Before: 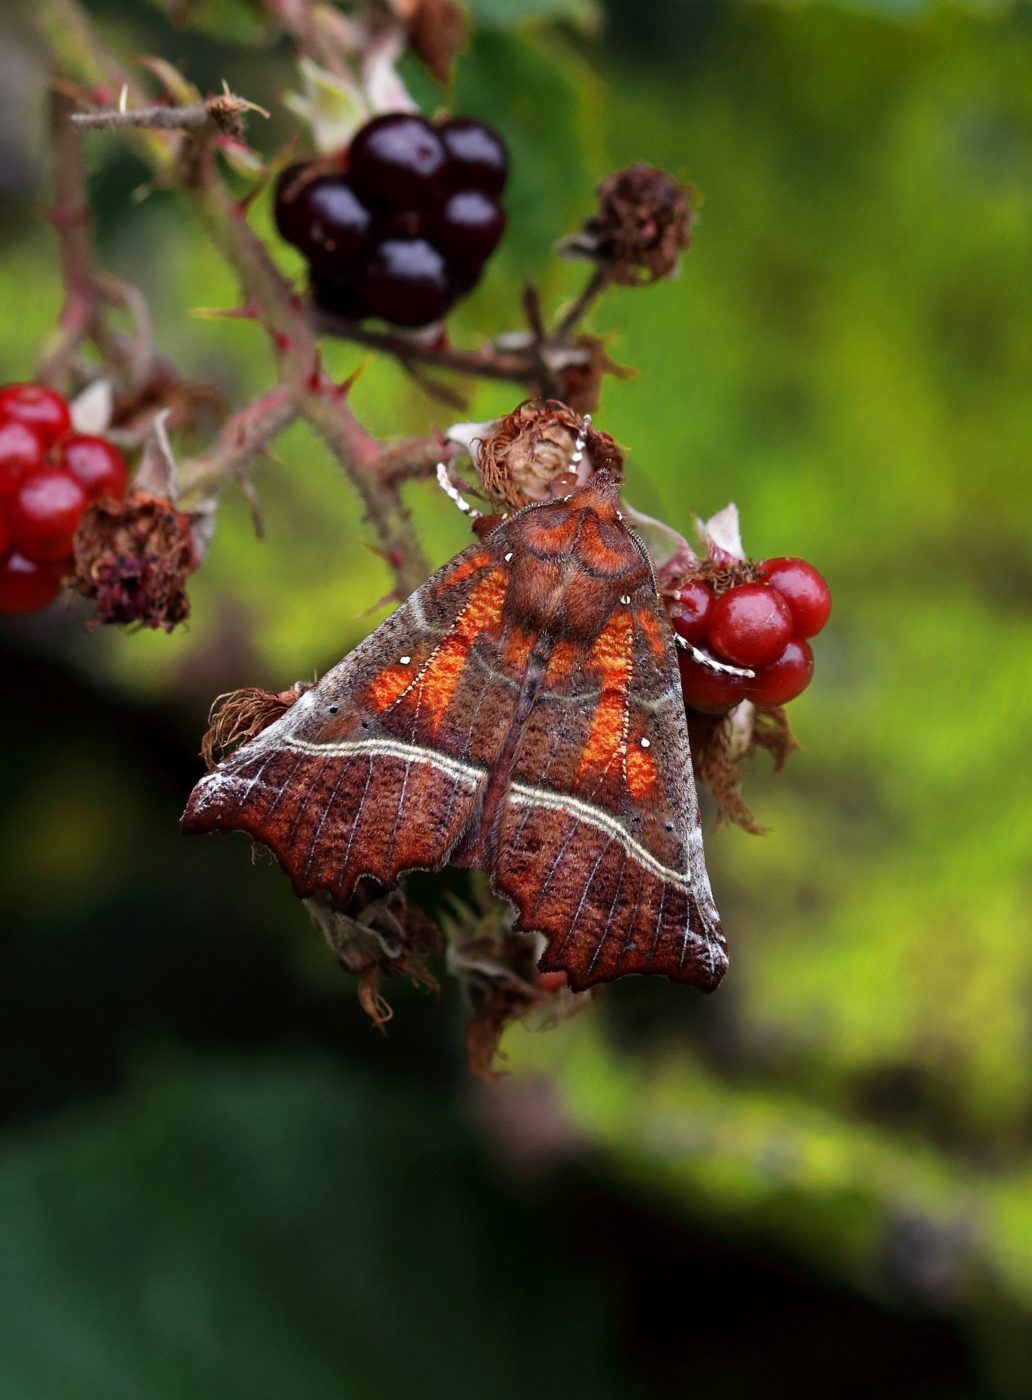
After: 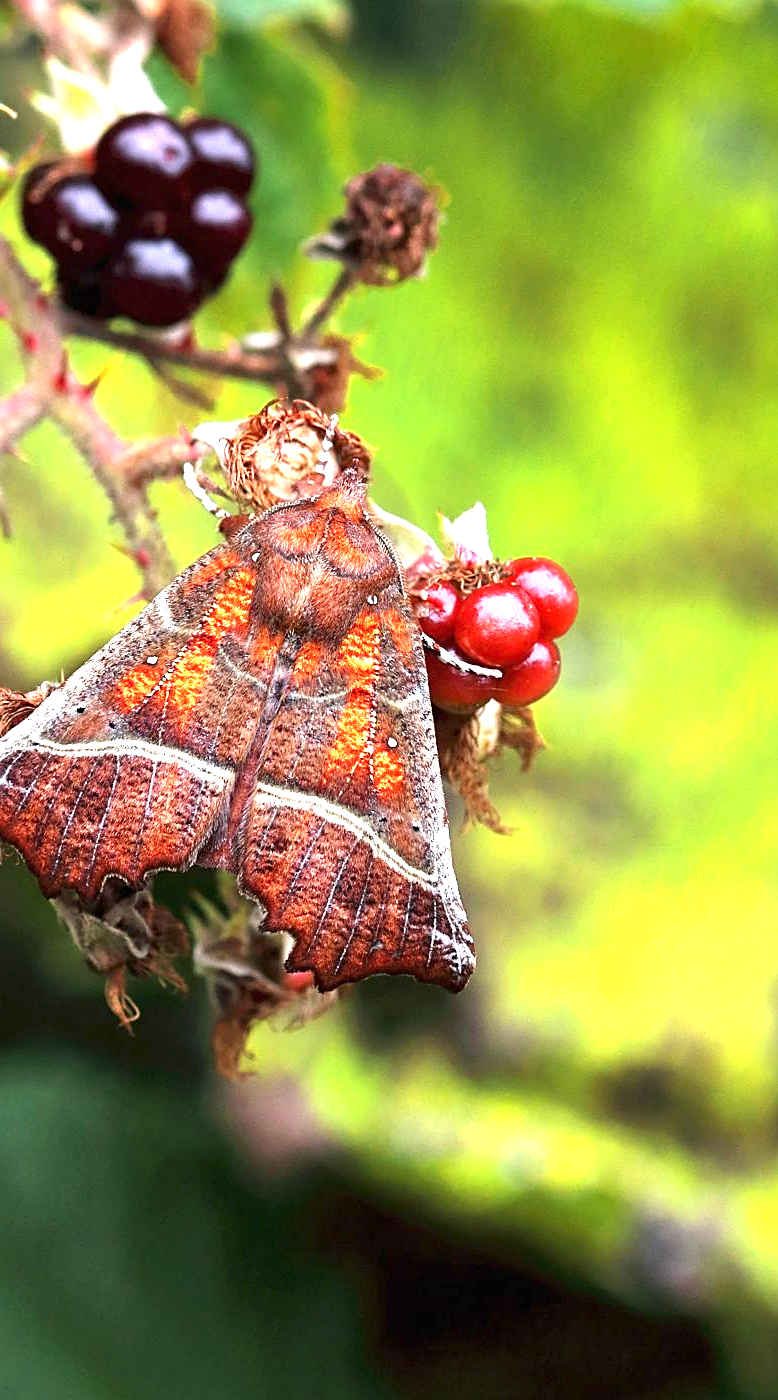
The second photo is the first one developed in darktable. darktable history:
exposure: black level correction 0, exposure 1.55 EV, compensate exposure bias true, compensate highlight preservation false
sharpen: on, module defaults
crop and rotate: left 24.6%
